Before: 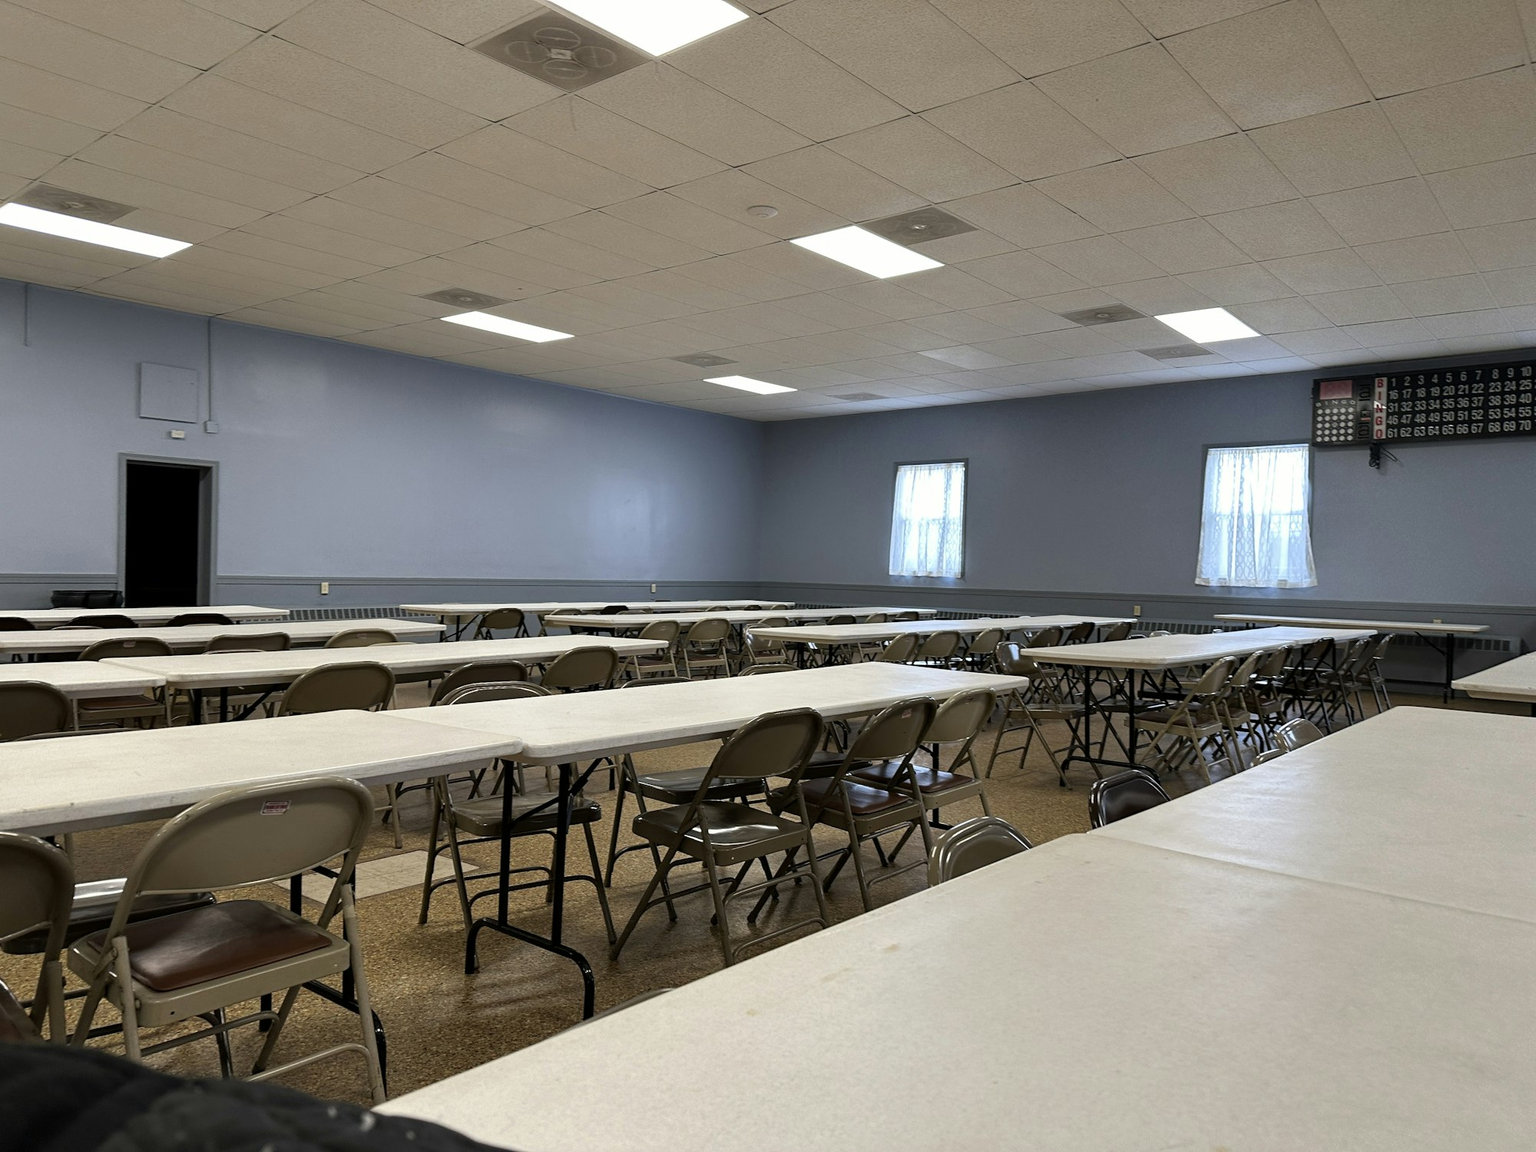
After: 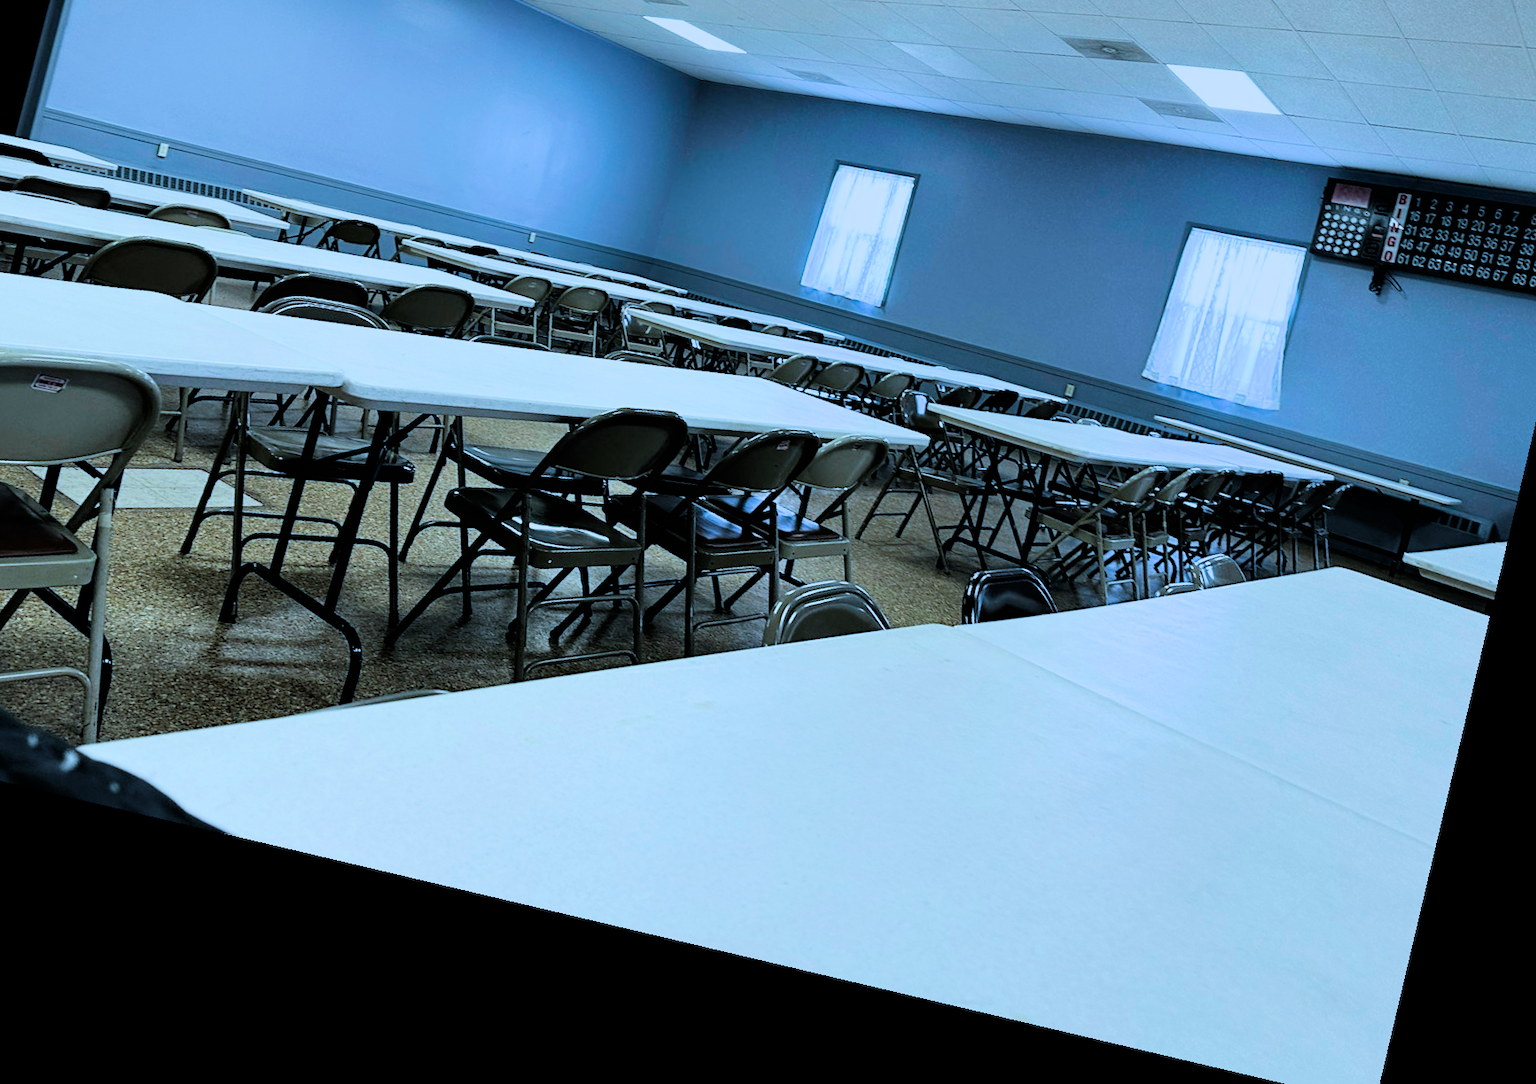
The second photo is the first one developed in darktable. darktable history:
crop and rotate: left 17.299%, top 35.115%, right 7.015%, bottom 1.024%
exposure: black level correction 0.001, exposure 0.5 EV, compensate exposure bias true, compensate highlight preservation false
filmic rgb: black relative exposure -5 EV, hardness 2.88, contrast 1.5
rotate and perspective: rotation 13.27°, automatic cropping off
color calibration: illuminant custom, x 0.432, y 0.395, temperature 3098 K
